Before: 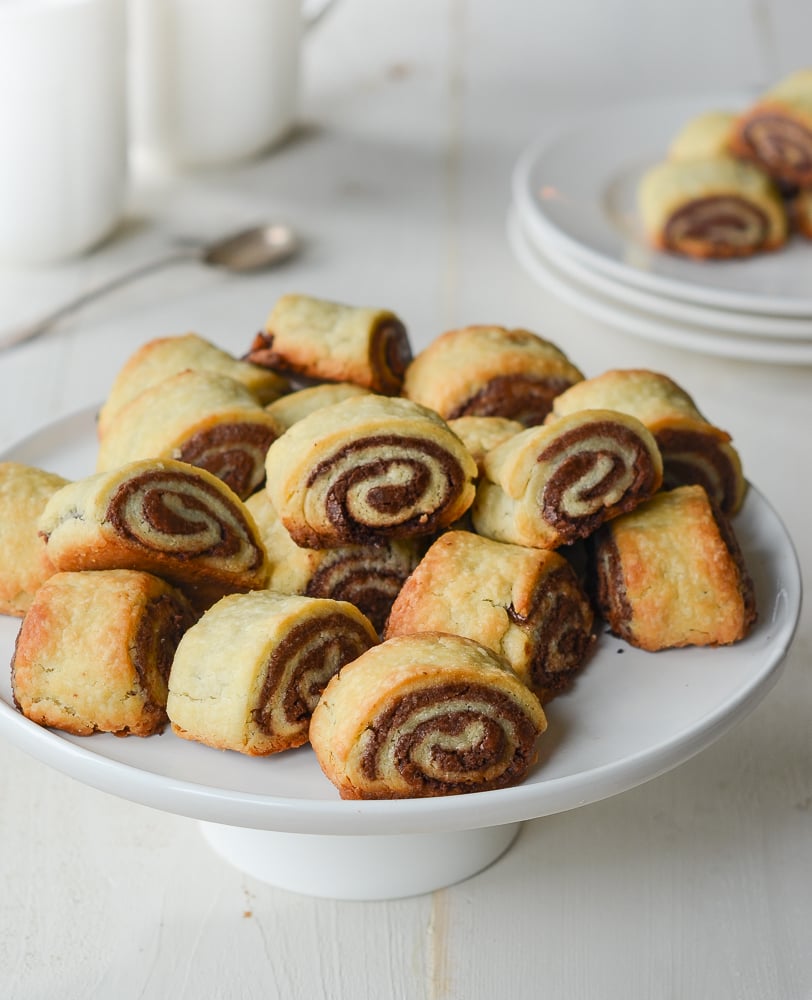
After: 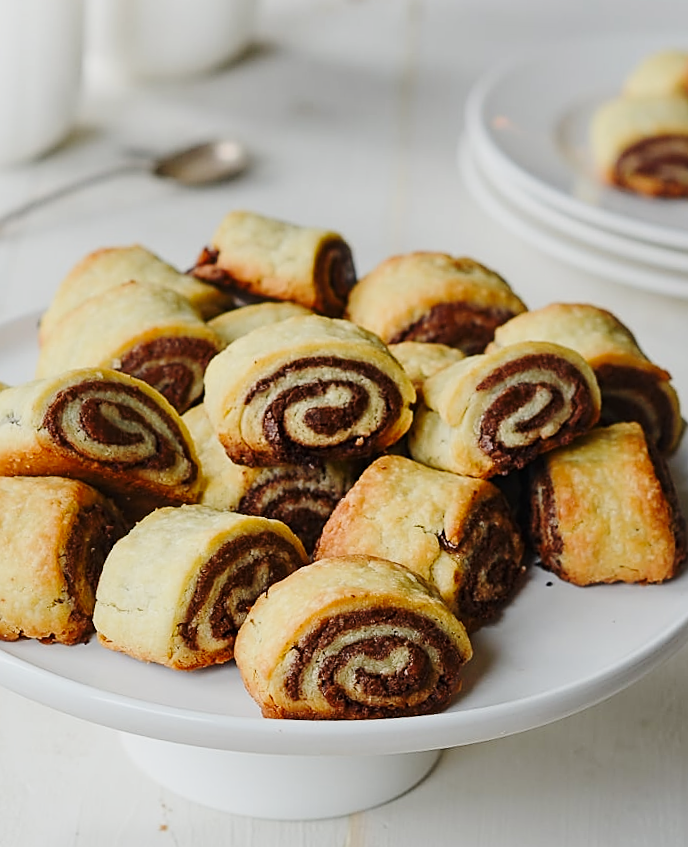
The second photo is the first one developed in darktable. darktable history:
sharpen: on, module defaults
crop and rotate: angle -2.95°, left 5.161%, top 5.23%, right 4.78%, bottom 4.739%
base curve: curves: ch0 [(0, 0) (0.028, 0.03) (0.121, 0.232) (0.46, 0.748) (0.859, 0.968) (1, 1)], preserve colors none
contrast brightness saturation: saturation -0.052
exposure: black level correction 0, exposure -0.801 EV, compensate highlight preservation false
